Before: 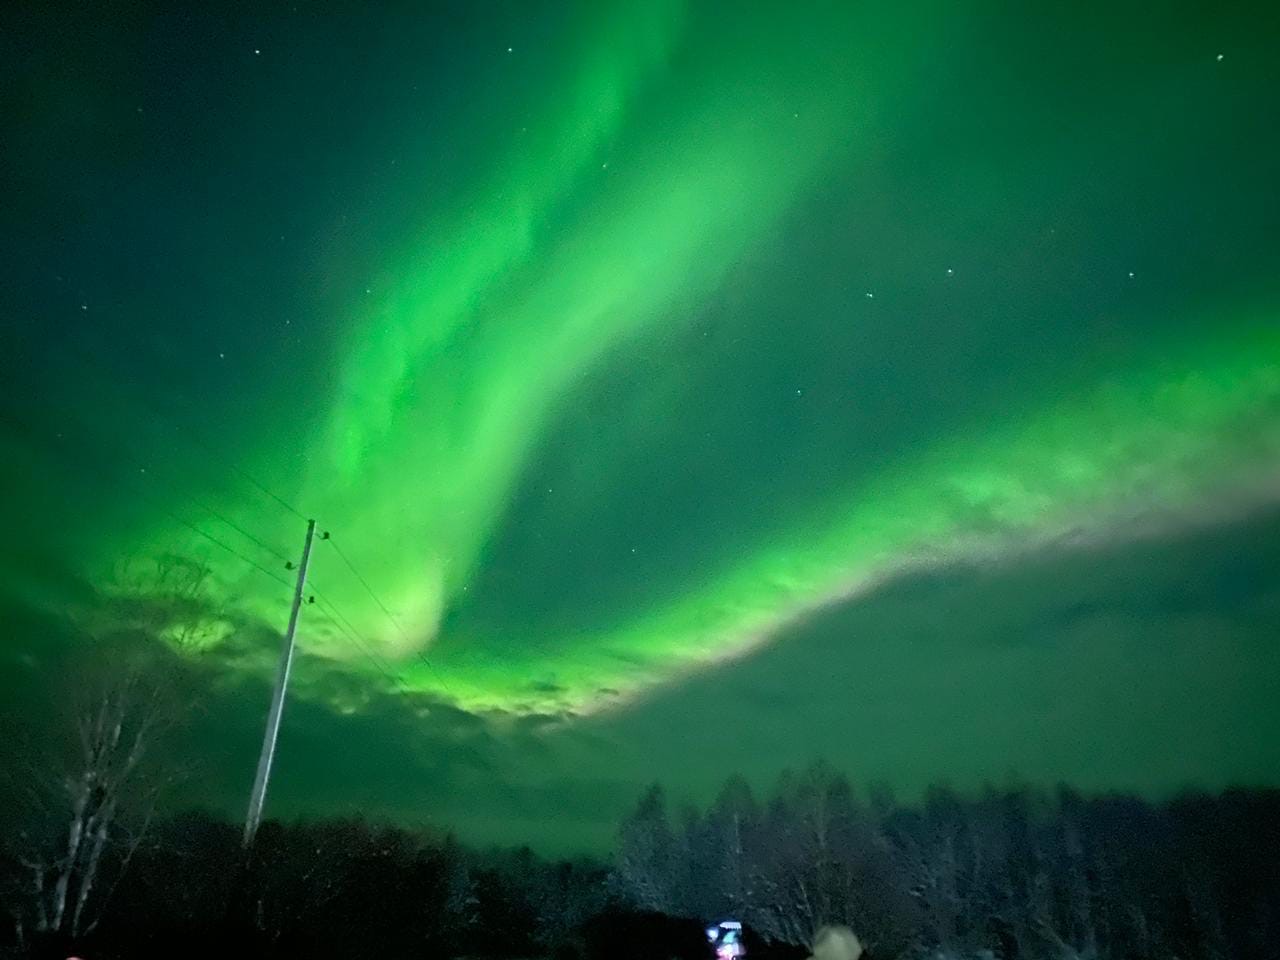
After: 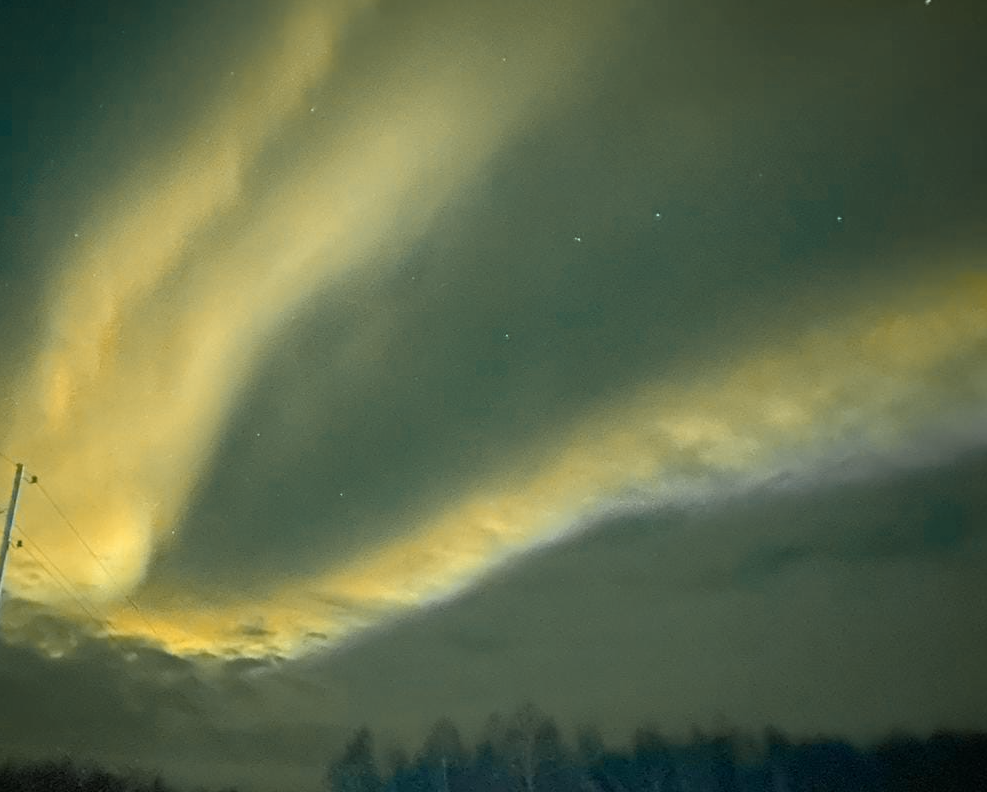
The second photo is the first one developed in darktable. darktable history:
crop: left 22.84%, top 5.846%, bottom 11.648%
color zones: curves: ch0 [(0, 0.499) (0.143, 0.5) (0.286, 0.5) (0.429, 0.476) (0.571, 0.284) (0.714, 0.243) (0.857, 0.449) (1, 0.499)]; ch1 [(0, 0.532) (0.143, 0.645) (0.286, 0.696) (0.429, 0.211) (0.571, 0.504) (0.714, 0.493) (0.857, 0.495) (1, 0.532)]; ch2 [(0, 0.5) (0.143, 0.5) (0.286, 0.427) (0.429, 0.324) (0.571, 0.5) (0.714, 0.5) (0.857, 0.5) (1, 0.5)]
